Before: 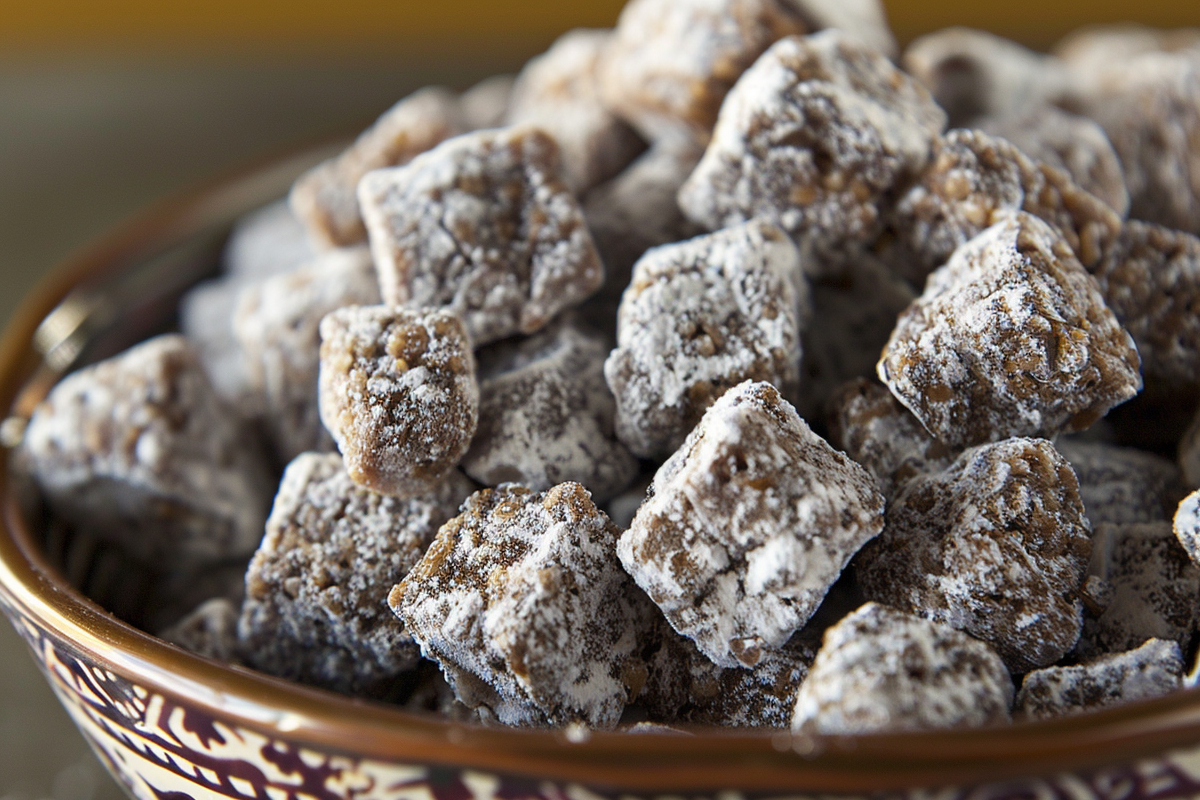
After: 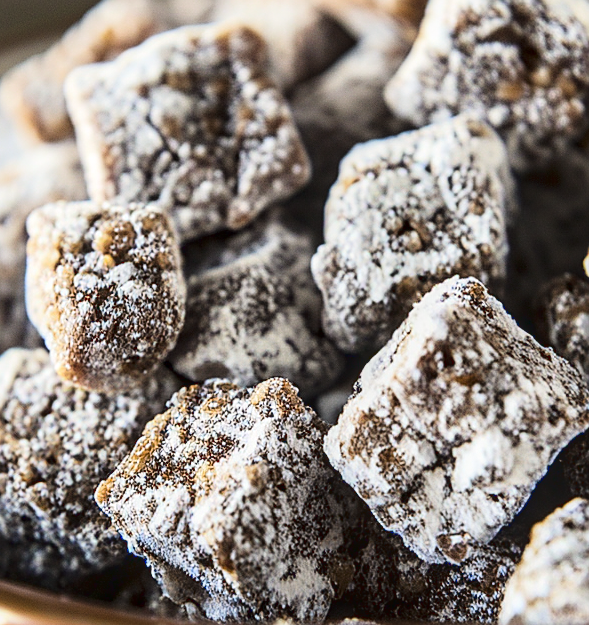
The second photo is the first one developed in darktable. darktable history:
sharpen: on, module defaults
crop and rotate: angle 0.023°, left 24.461%, top 13.089%, right 26.419%, bottom 8.644%
local contrast: detail 130%
tone curve: curves: ch0 [(0, 0.036) (0.037, 0.042) (0.184, 0.146) (0.438, 0.521) (0.54, 0.668) (0.698, 0.835) (0.856, 0.92) (1, 0.98)]; ch1 [(0, 0) (0.393, 0.415) (0.447, 0.448) (0.482, 0.459) (0.509, 0.496) (0.527, 0.525) (0.571, 0.602) (0.619, 0.671) (0.715, 0.729) (1, 1)]; ch2 [(0, 0) (0.369, 0.388) (0.449, 0.454) (0.499, 0.5) (0.521, 0.517) (0.53, 0.544) (0.561, 0.607) (0.674, 0.735) (1, 1)], color space Lab, linked channels, preserve colors none
